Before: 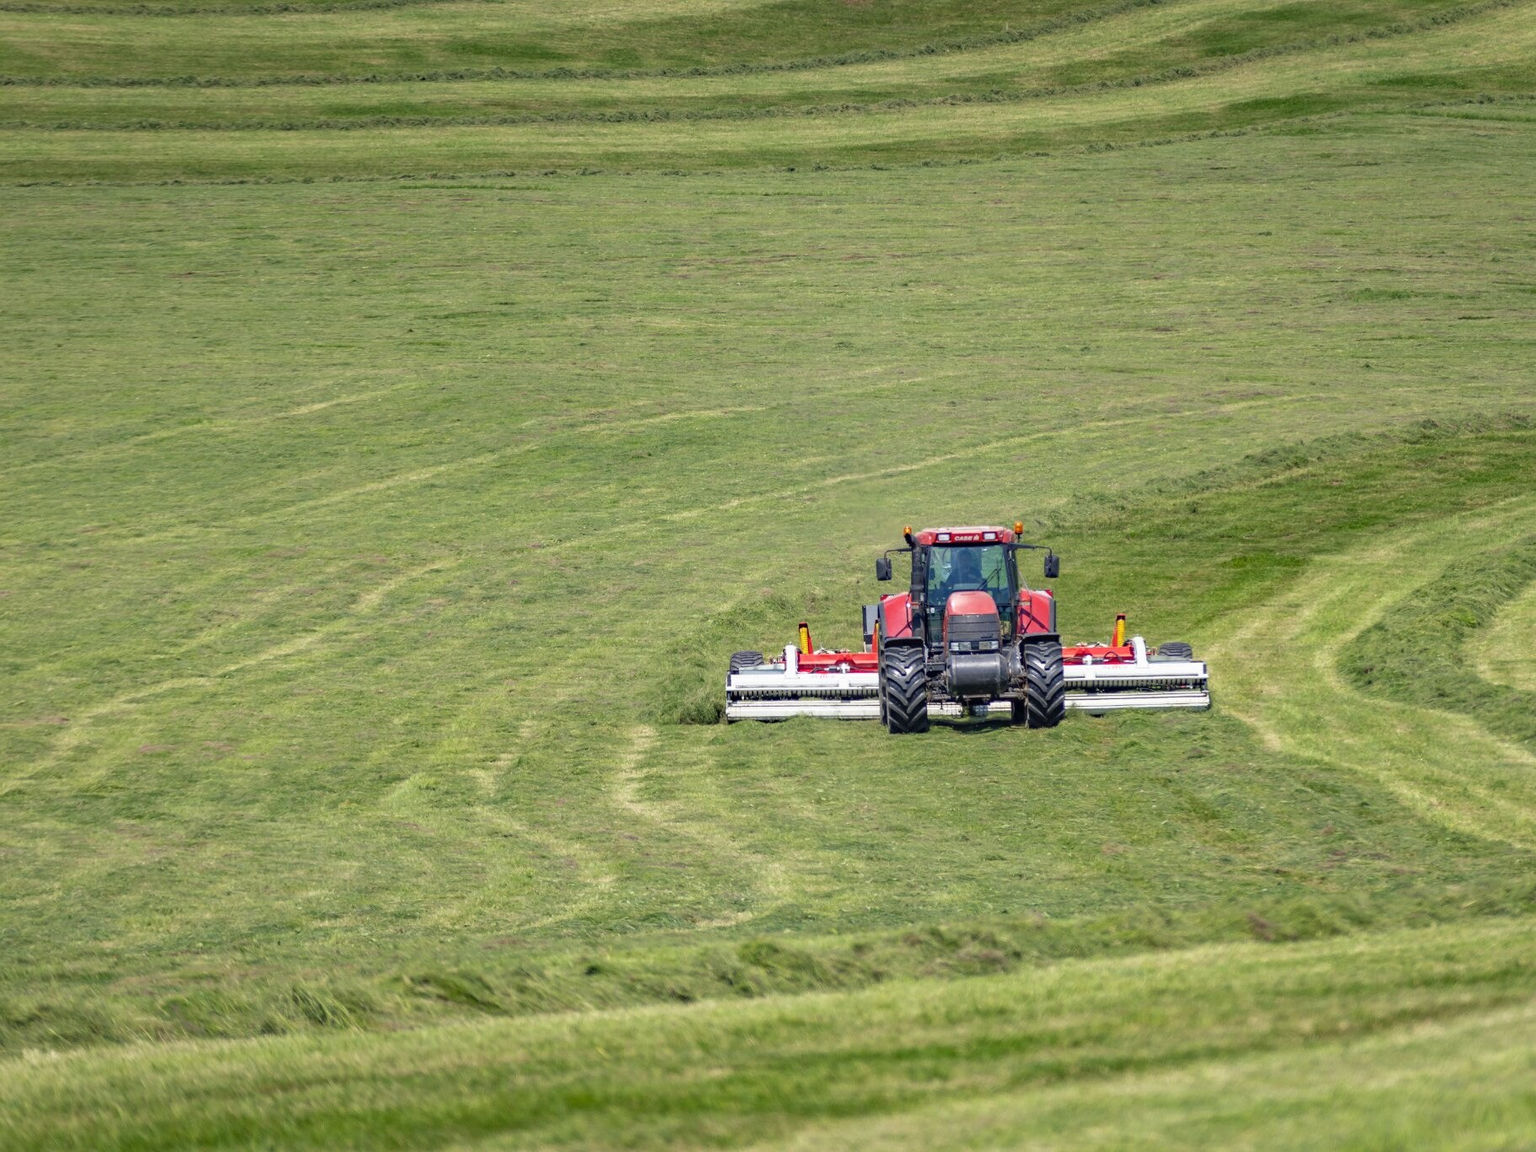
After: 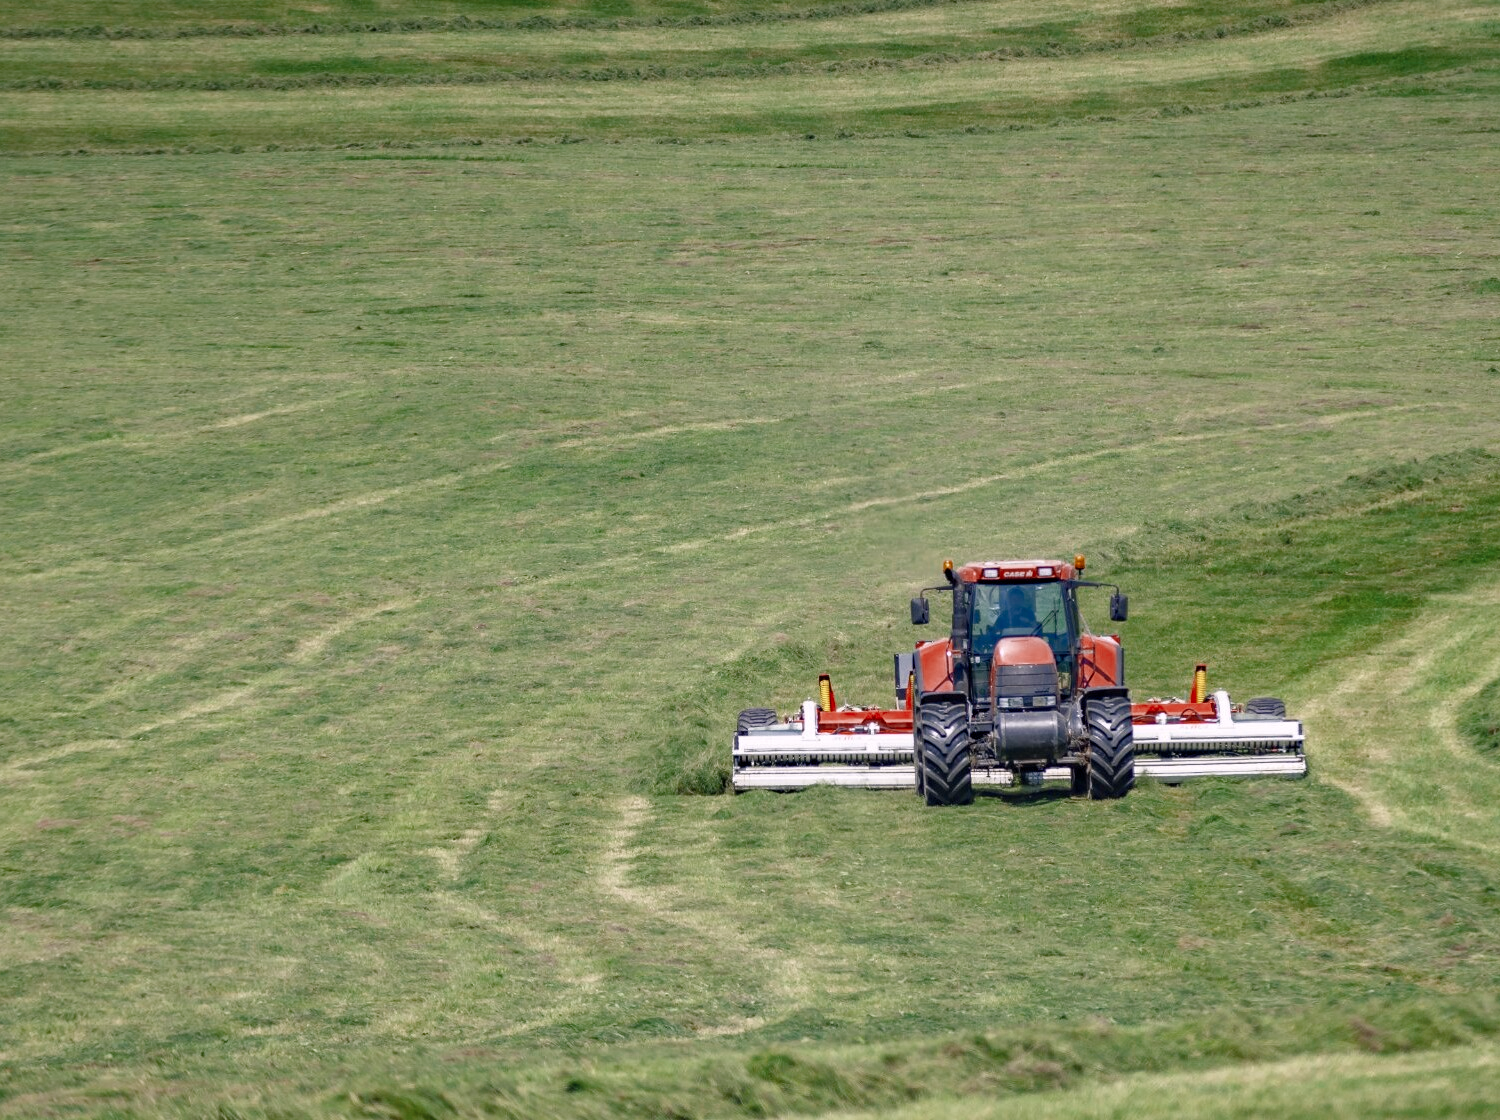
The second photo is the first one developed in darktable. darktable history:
crop and rotate: left 7.039%, top 4.686%, right 10.578%, bottom 13.266%
color balance rgb: shadows lift › hue 85.69°, highlights gain › chroma 1.477%, highlights gain › hue 306.88°, perceptual saturation grading › global saturation 20%, perceptual saturation grading › highlights -25.323%, perceptual saturation grading › shadows 49.357%
color zones: curves: ch0 [(0, 0.5) (0.125, 0.4) (0.25, 0.5) (0.375, 0.4) (0.5, 0.4) (0.625, 0.35) (0.75, 0.35) (0.875, 0.5)]; ch1 [(0, 0.35) (0.125, 0.45) (0.25, 0.35) (0.375, 0.35) (0.5, 0.35) (0.625, 0.35) (0.75, 0.45) (0.875, 0.35)]; ch2 [(0, 0.6) (0.125, 0.5) (0.25, 0.5) (0.375, 0.6) (0.5, 0.6) (0.625, 0.5) (0.75, 0.5) (0.875, 0.5)]
tone equalizer: smoothing diameter 24.97%, edges refinement/feathering 9.73, preserve details guided filter
